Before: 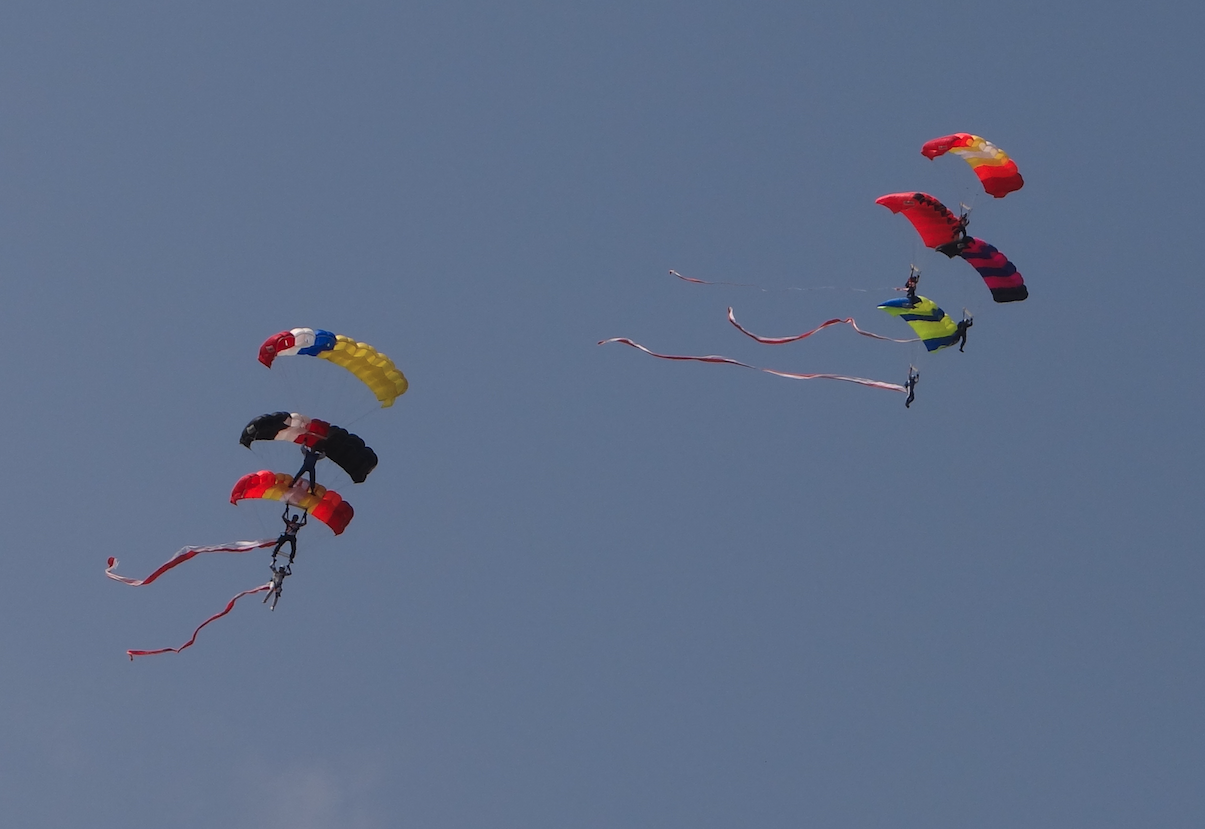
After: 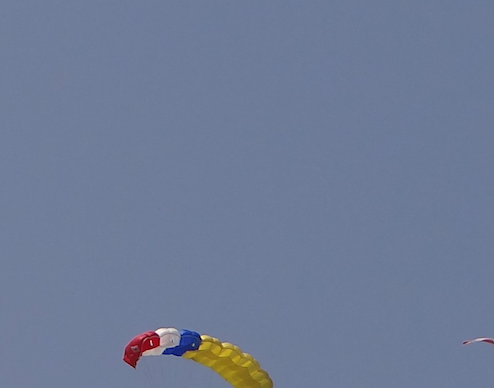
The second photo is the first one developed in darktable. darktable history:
sharpen: amount 0.214
crop and rotate: left 11.227%, top 0.119%, right 47.73%, bottom 53.011%
shadows and highlights: on, module defaults
